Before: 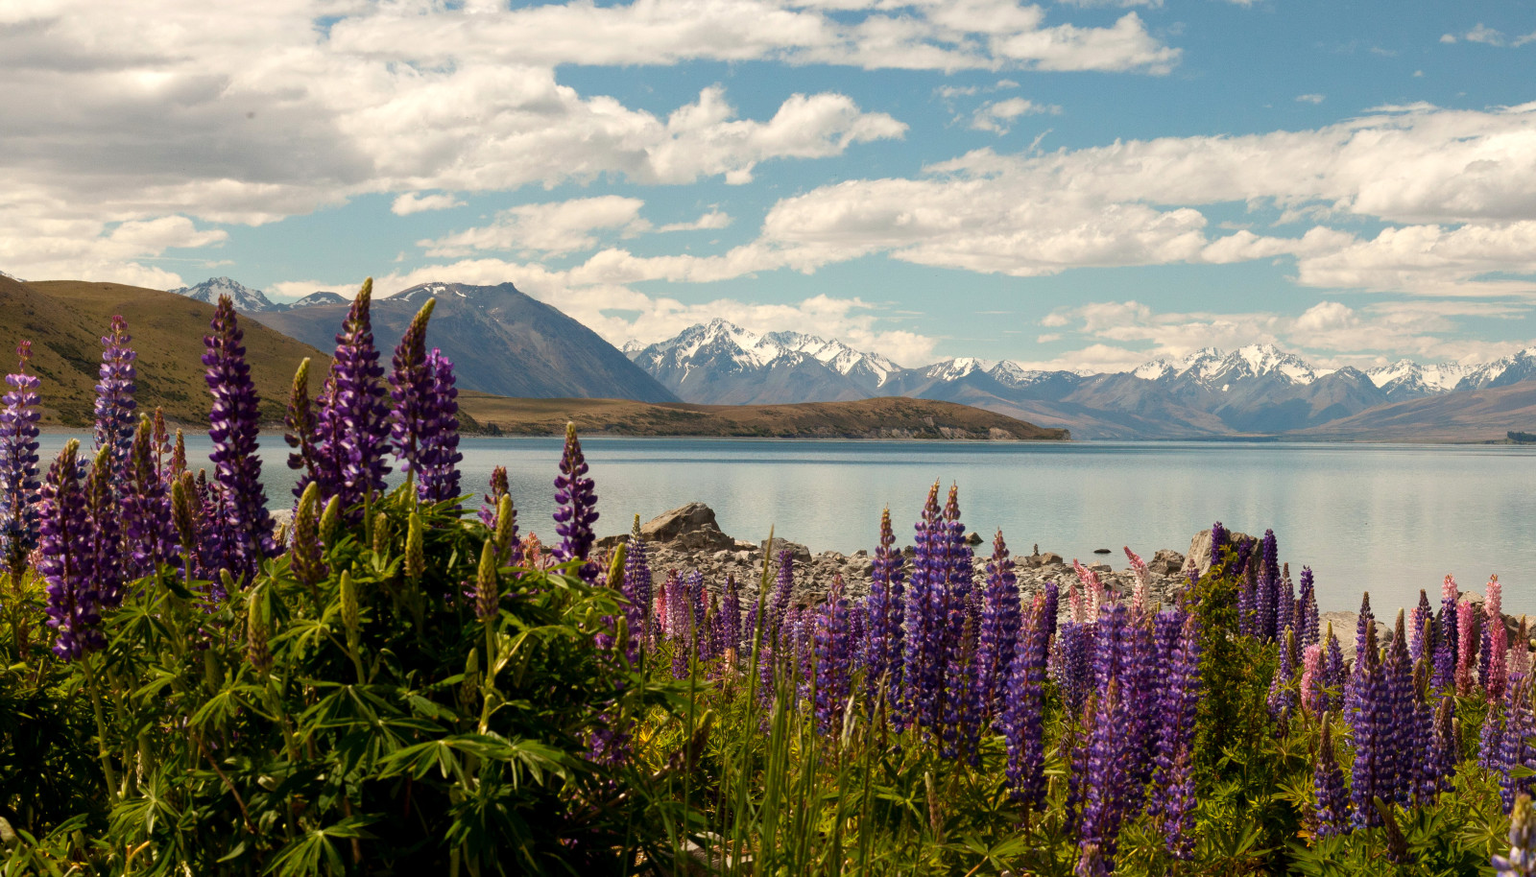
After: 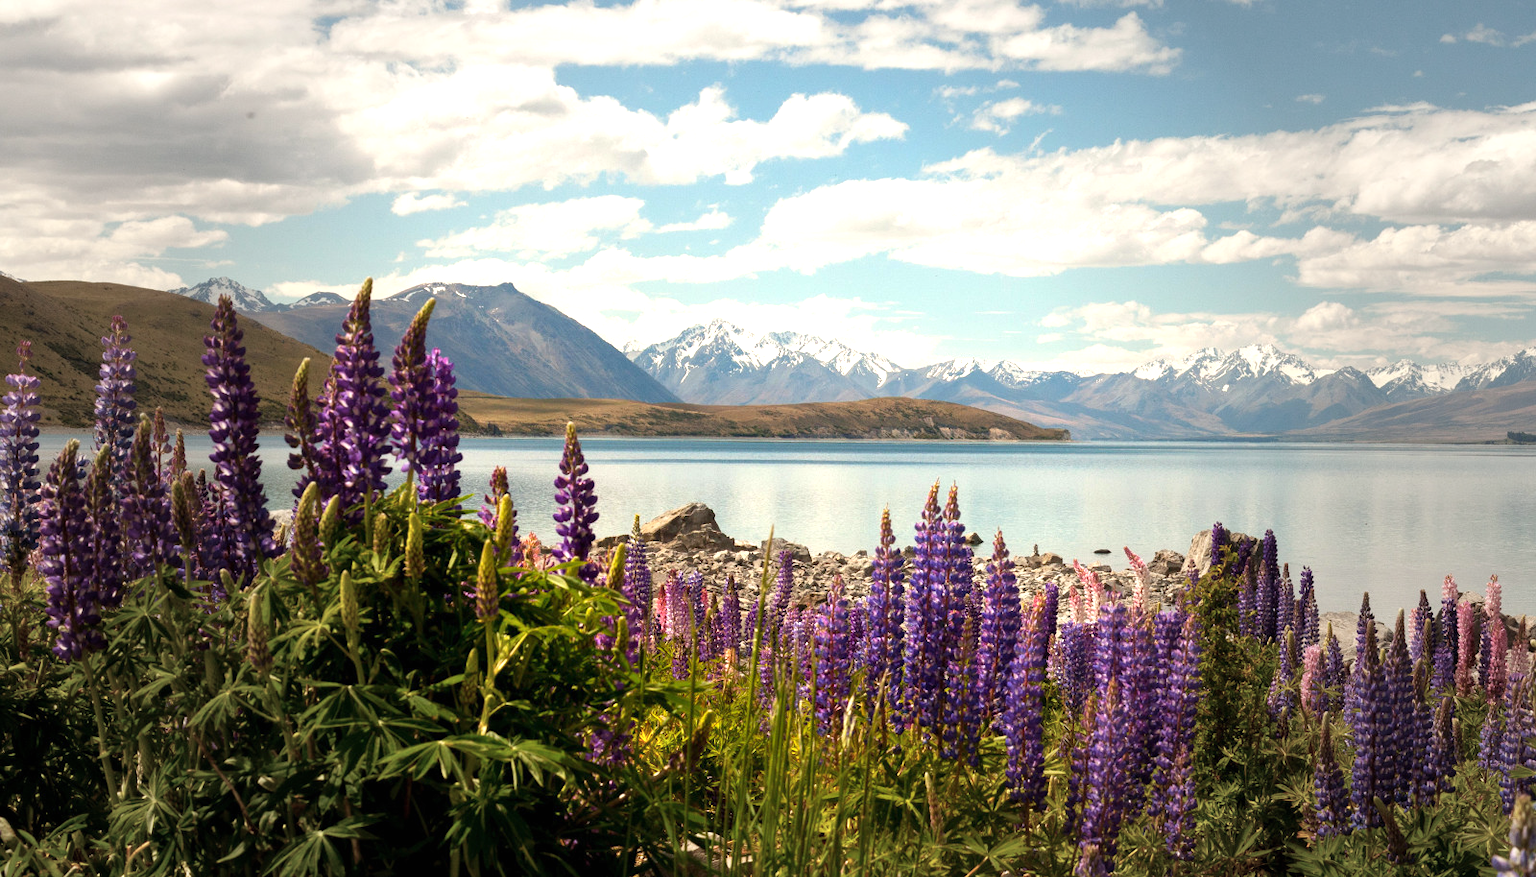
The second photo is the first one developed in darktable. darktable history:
vignetting: fall-off start 39.26%, fall-off radius 39.93%, brightness -0.417, saturation -0.299
exposure: black level correction 0, exposure 0.861 EV, compensate highlight preservation false
